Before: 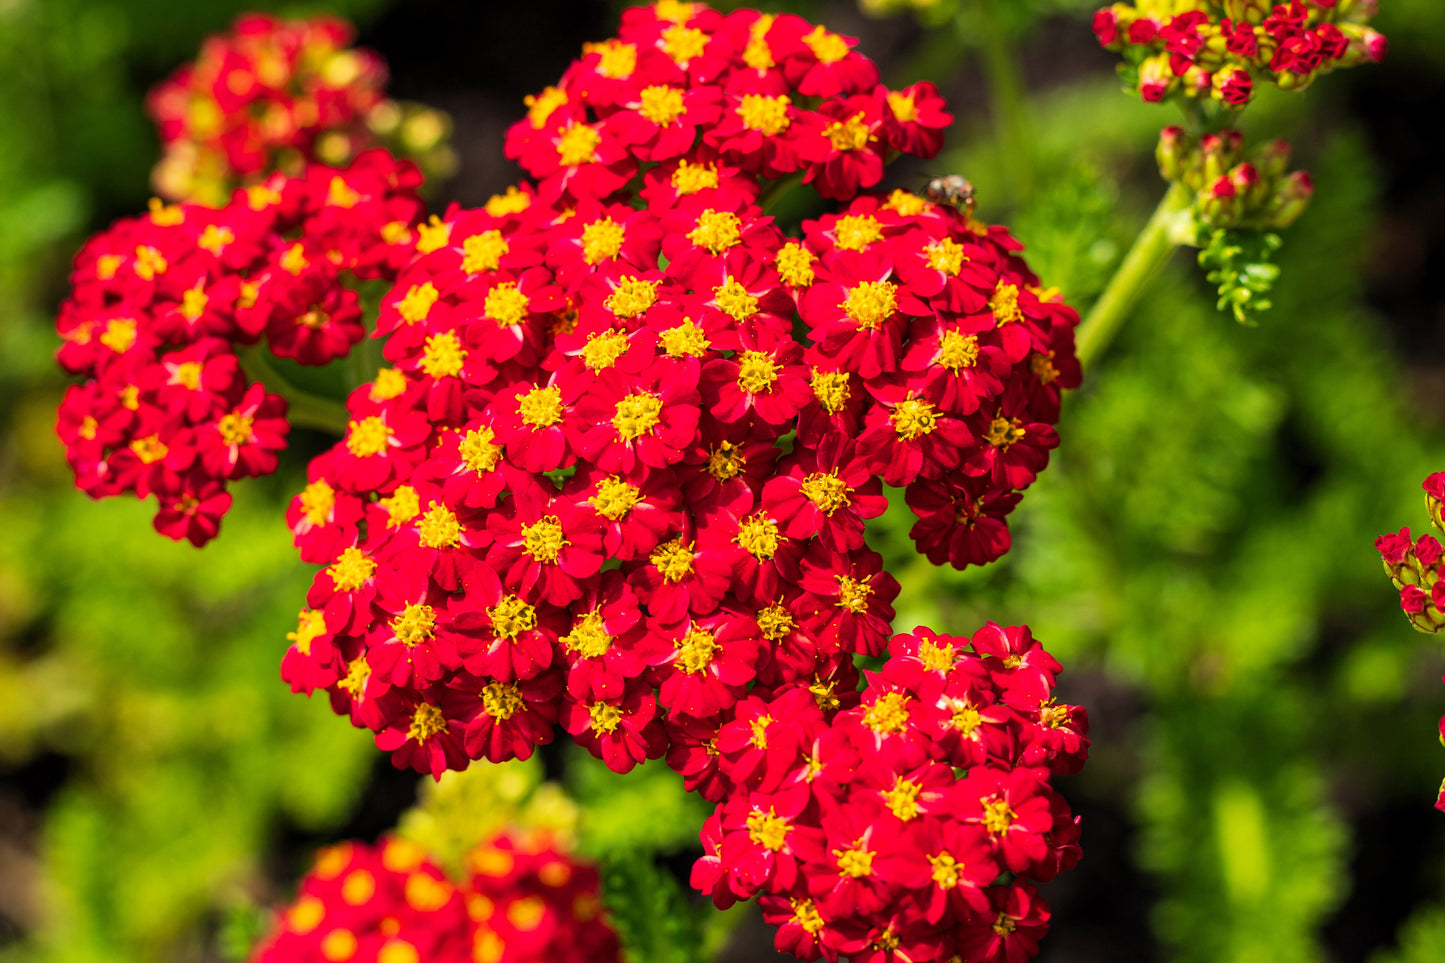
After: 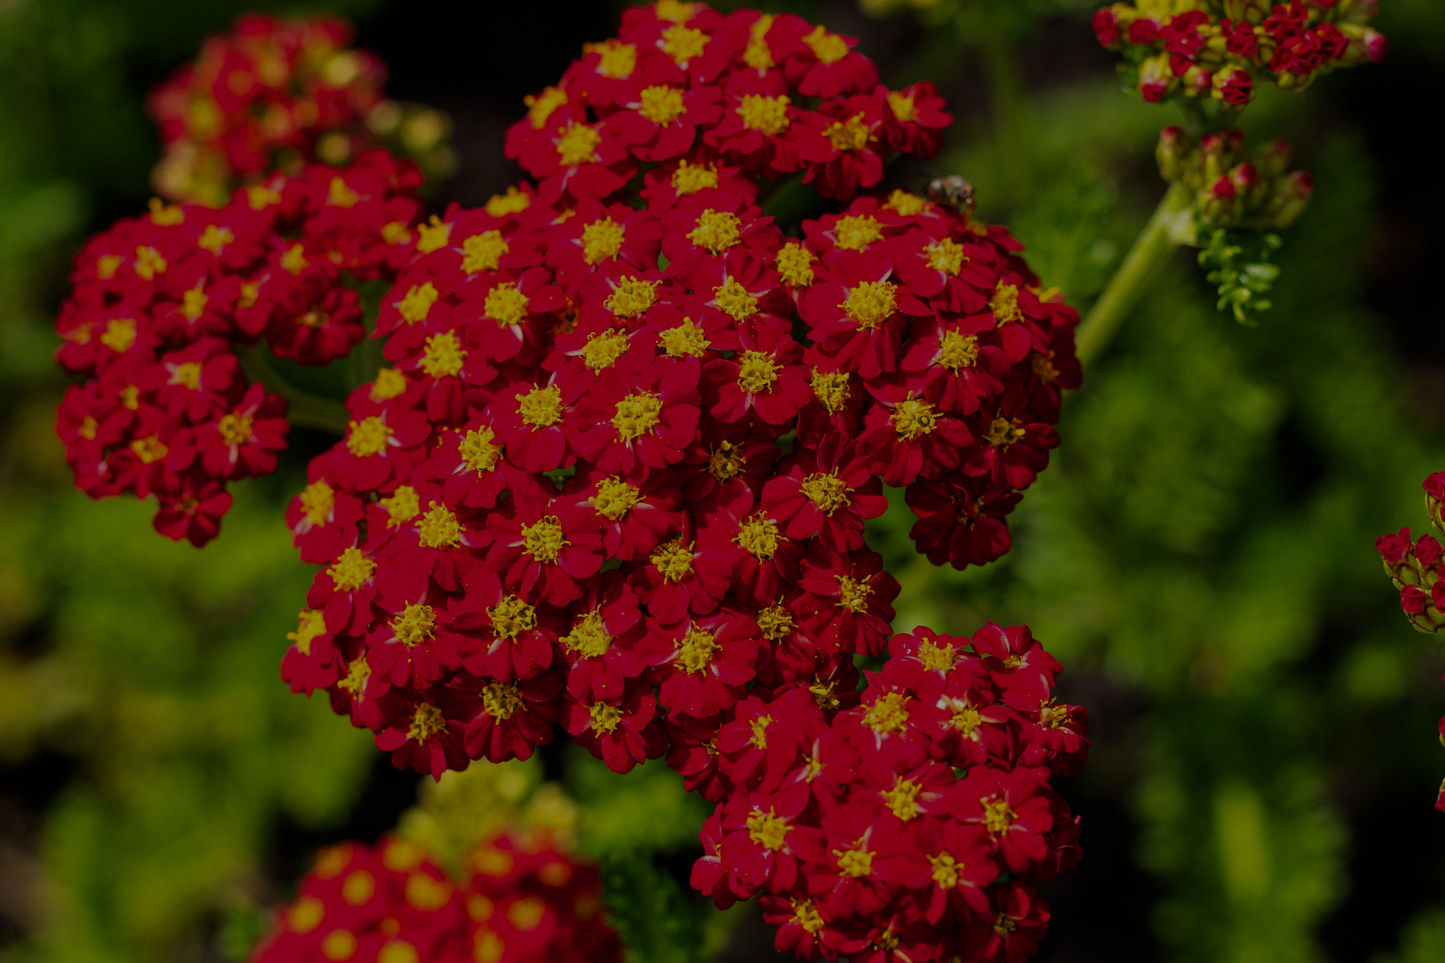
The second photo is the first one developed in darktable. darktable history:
tone equalizer: -8 EV -1.99 EV, -7 EV -2 EV, -6 EV -1.99 EV, -5 EV -1.98 EV, -4 EV -1.99 EV, -3 EV -1.99 EV, -2 EV -1.99 EV, -1 EV -1.61 EV, +0 EV -1.97 EV, edges refinement/feathering 500, mask exposure compensation -1.57 EV, preserve details no
